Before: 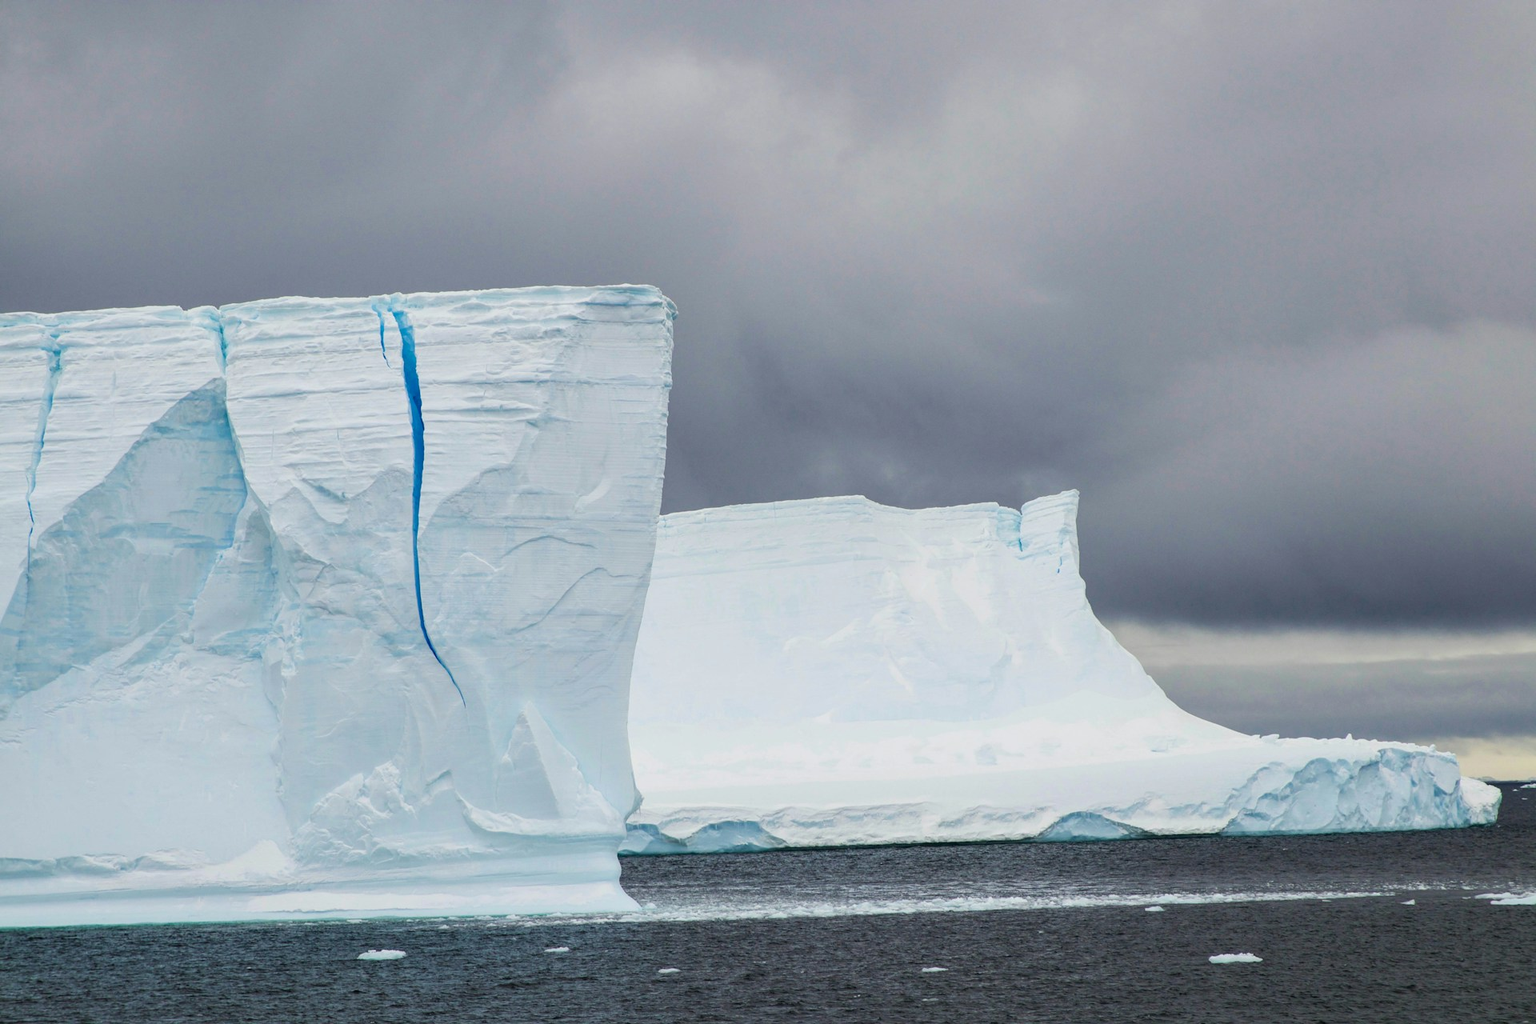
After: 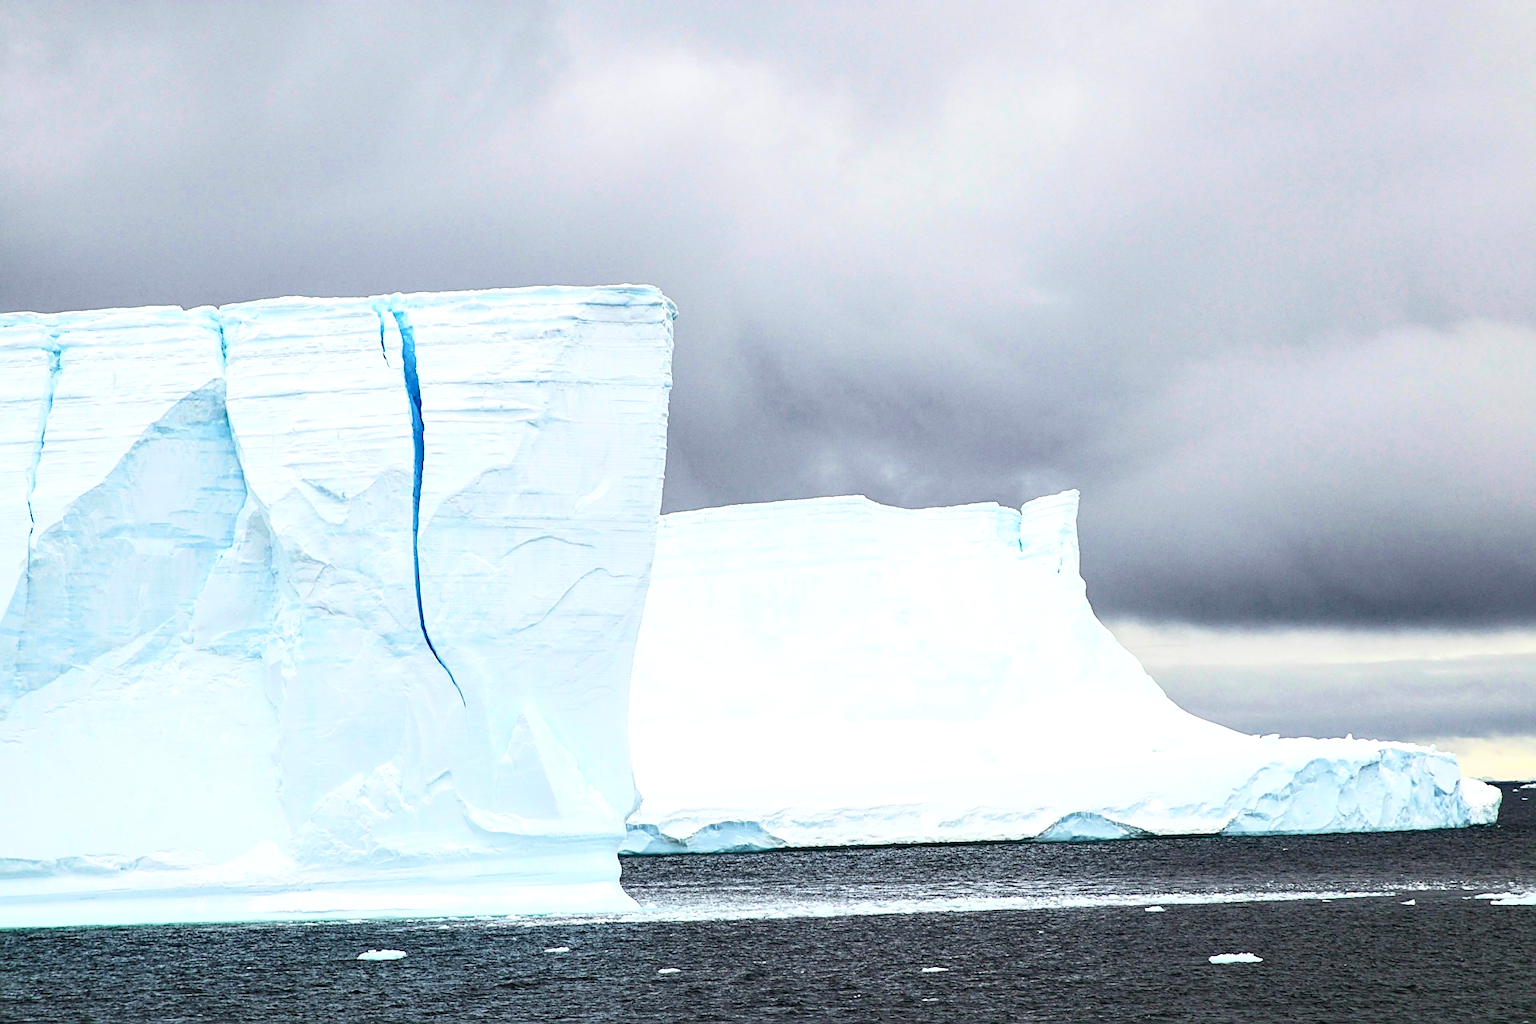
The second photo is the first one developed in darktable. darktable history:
contrast brightness saturation: contrast 0.28
exposure: black level correction 0, exposure 0.68 EV, compensate exposure bias true, compensate highlight preservation false
sharpen: on, module defaults
